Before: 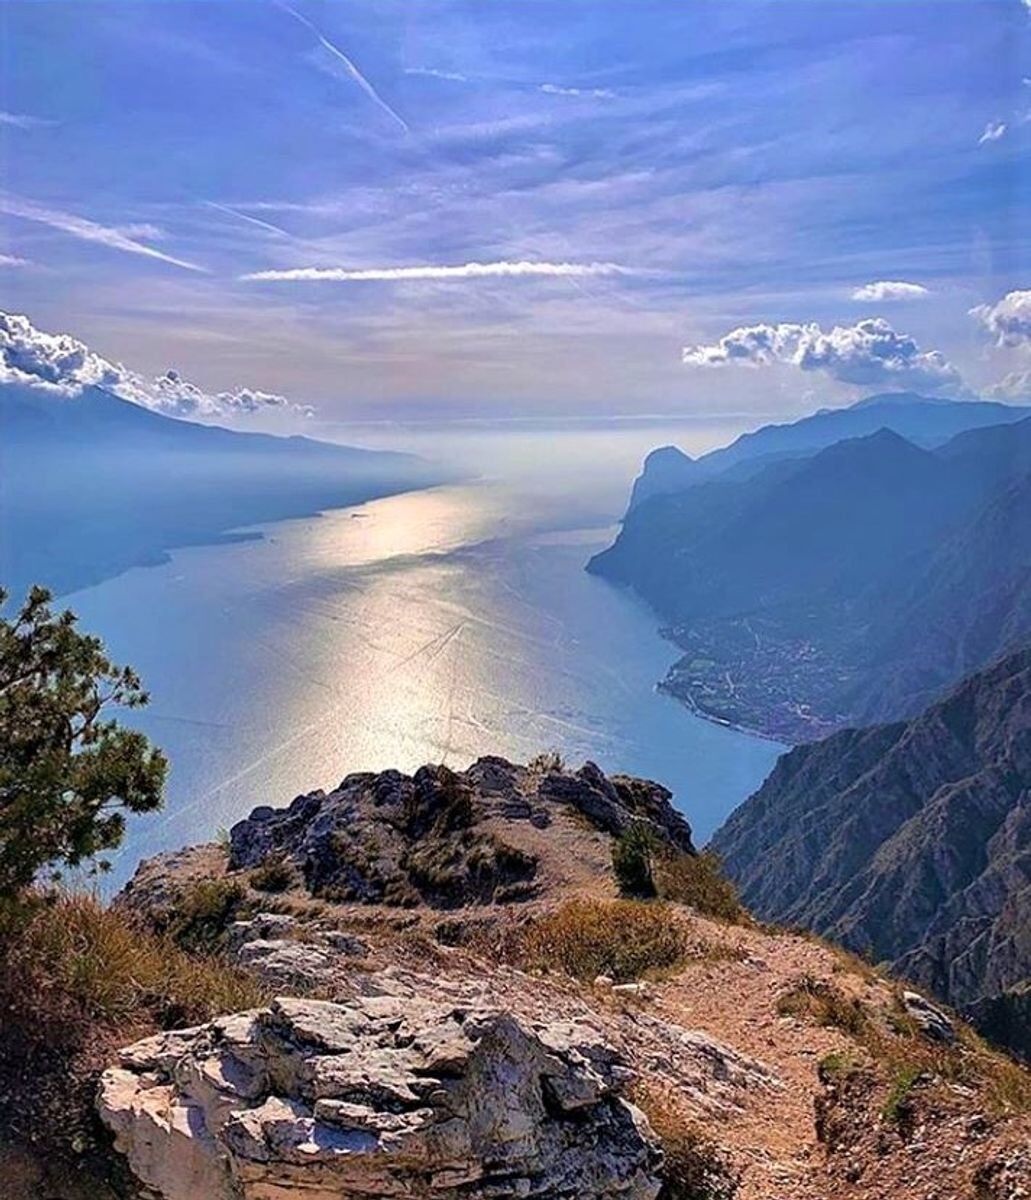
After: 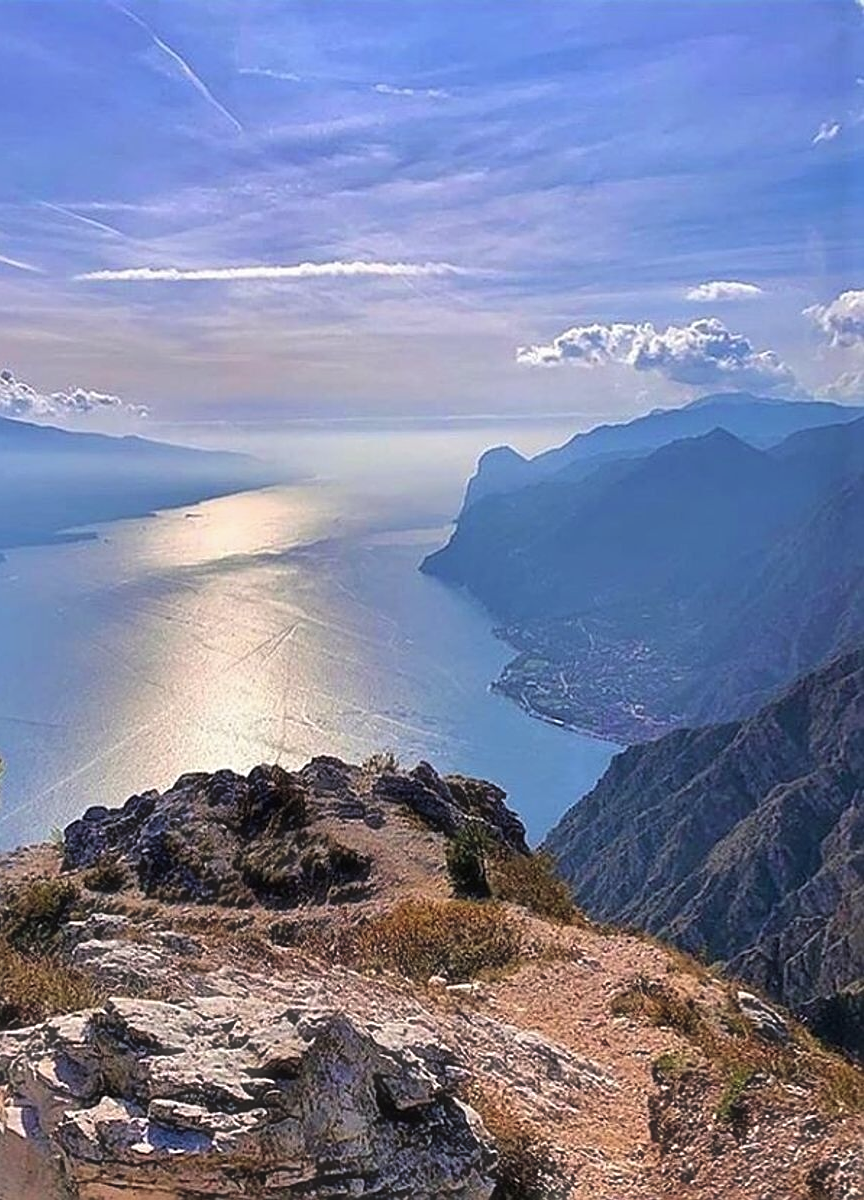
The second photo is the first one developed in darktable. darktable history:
color balance rgb: perceptual saturation grading › global saturation 0.109%, perceptual brilliance grading › global brilliance 2.174%, perceptual brilliance grading › highlights -3.553%, saturation formula JzAzBz (2021)
haze removal: strength -0.099, compatibility mode true, adaptive false
crop: left 16.13%
sharpen: on, module defaults
